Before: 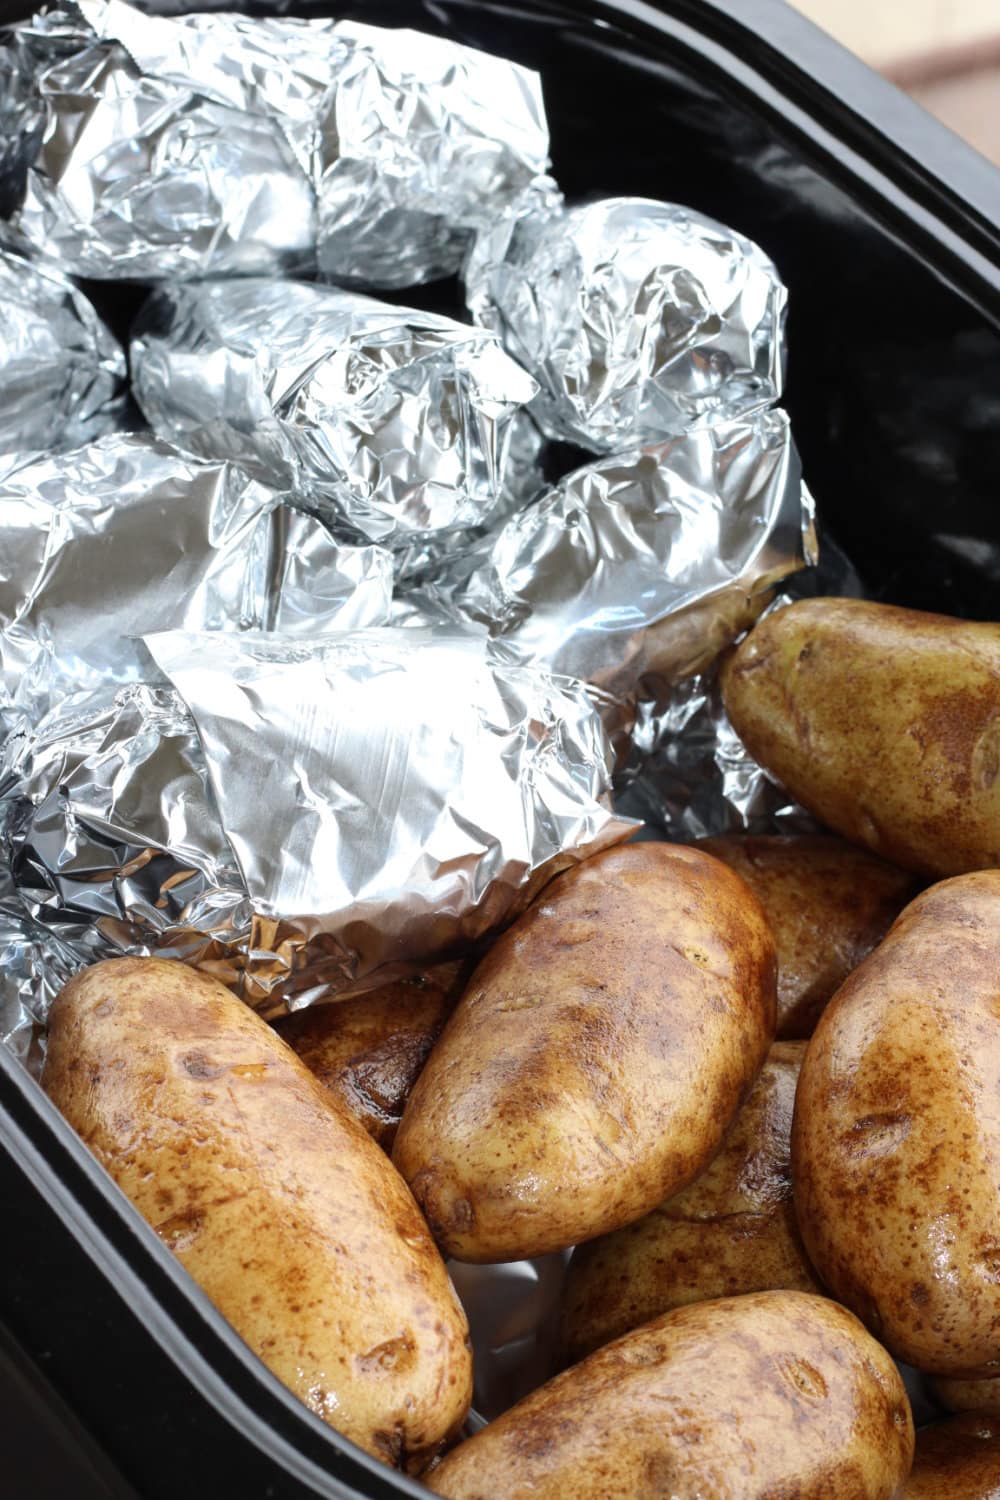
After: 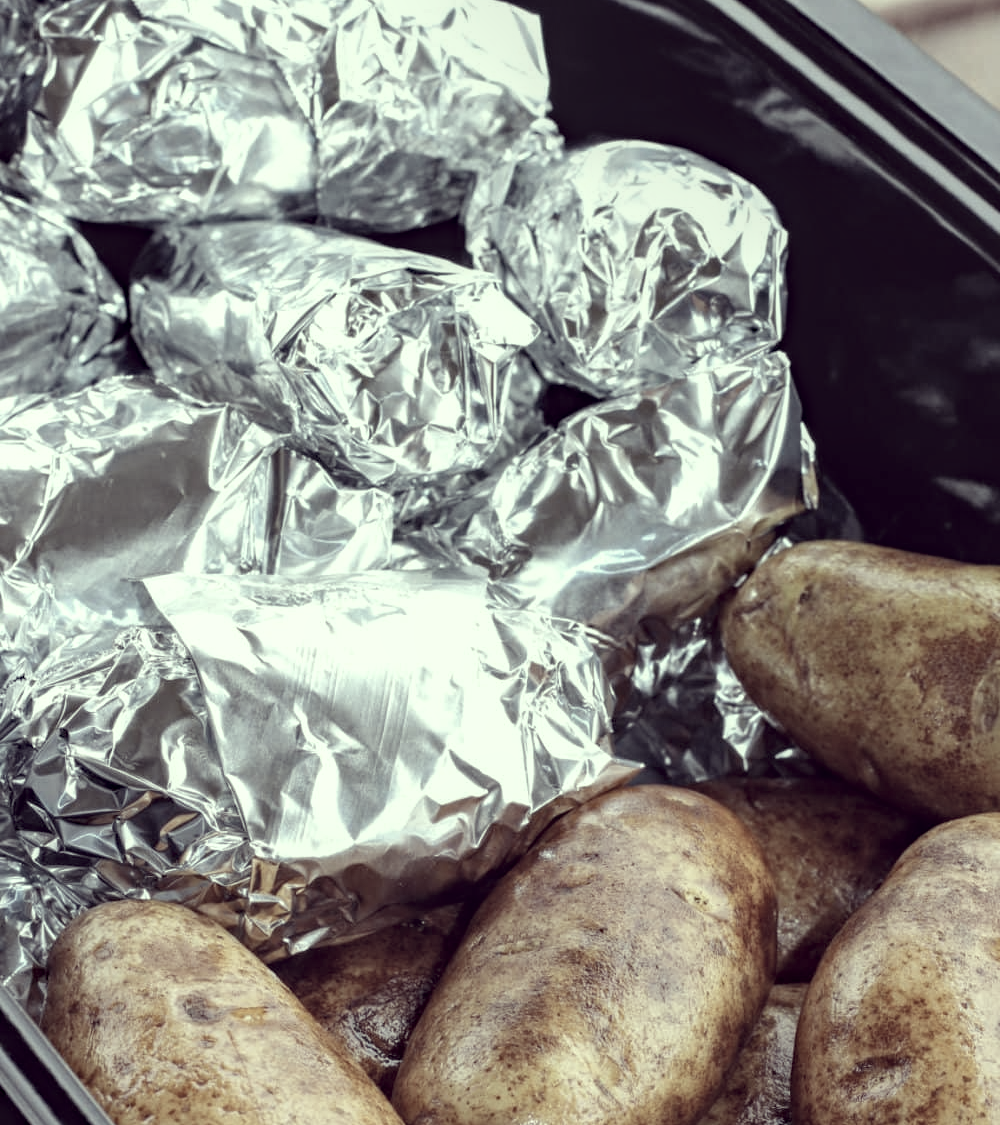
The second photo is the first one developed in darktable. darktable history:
crop: top 3.857%, bottom 21.132%
color correction: highlights a* -20.17, highlights b* 20.27, shadows a* 20.03, shadows b* -20.46, saturation 0.43
local contrast: on, module defaults
haze removal: compatibility mode true, adaptive false
